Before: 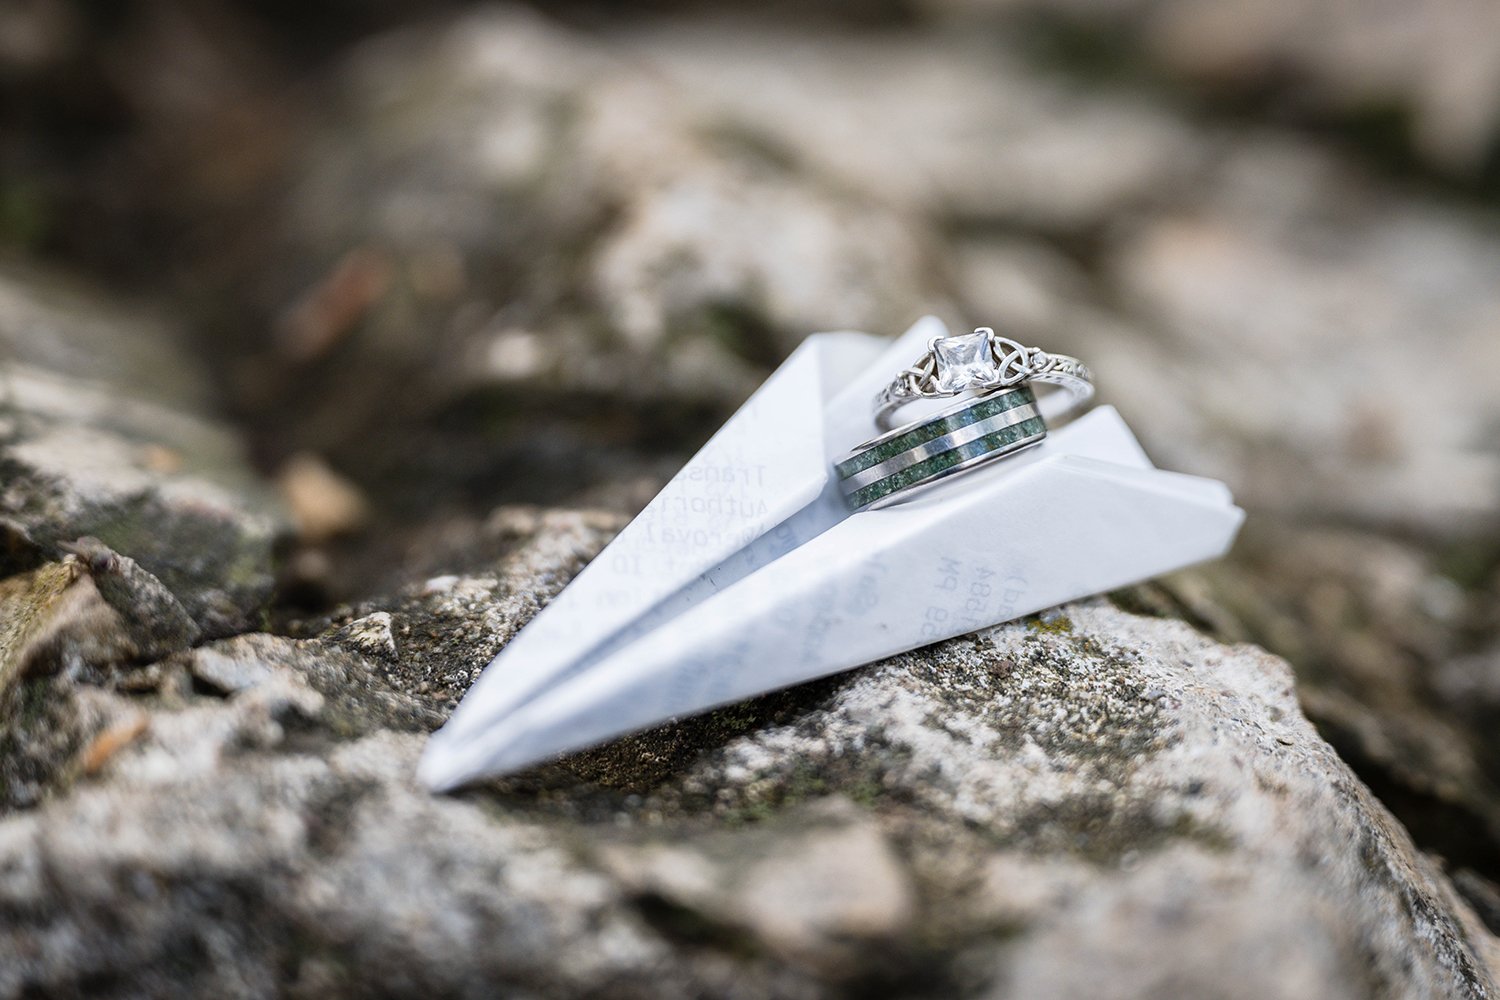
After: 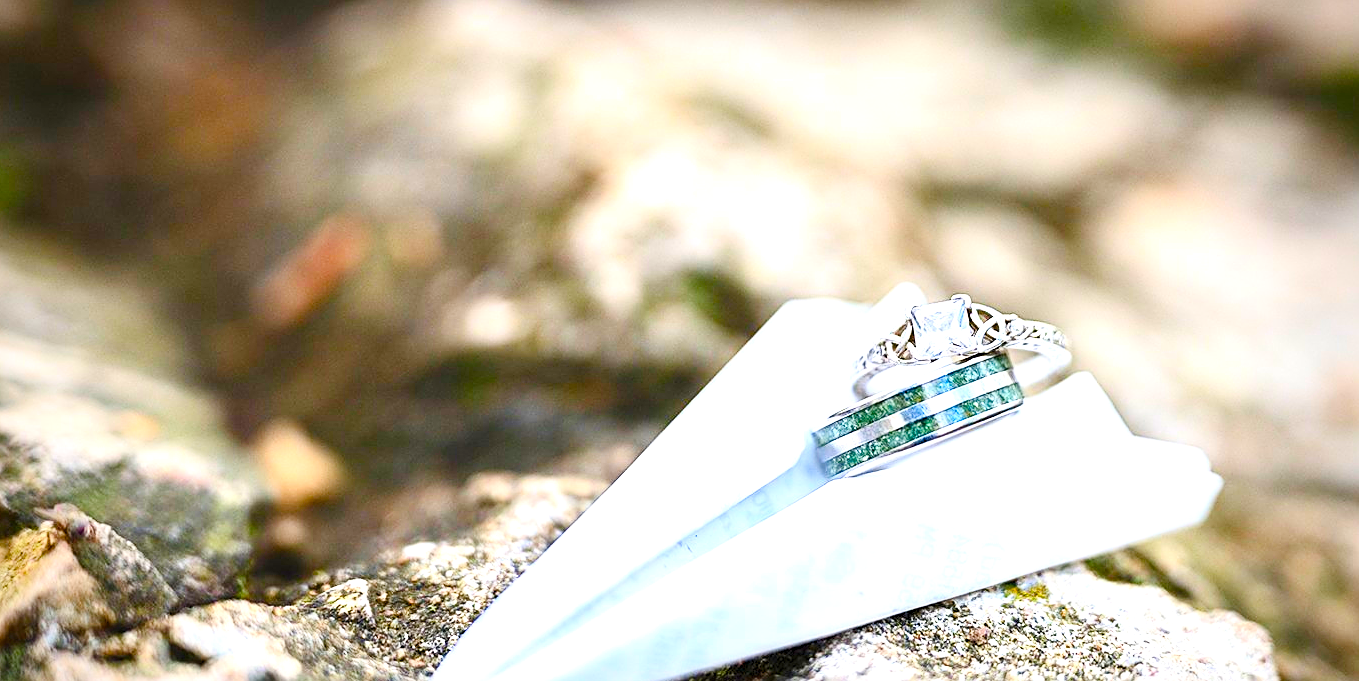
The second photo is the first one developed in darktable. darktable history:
vignetting: fall-off radius 60.55%, saturation -0.021
exposure: black level correction 0, exposure 1.101 EV, compensate highlight preservation false
color balance rgb: perceptual saturation grading › global saturation 20%, perceptual saturation grading › highlights -50.29%, perceptual saturation grading › shadows 30.165%, global vibrance 20%
sharpen: on, module defaults
contrast brightness saturation: contrast 0.204, brightness 0.203, saturation 0.818
crop: left 1.565%, top 3.374%, right 7.775%, bottom 28.433%
